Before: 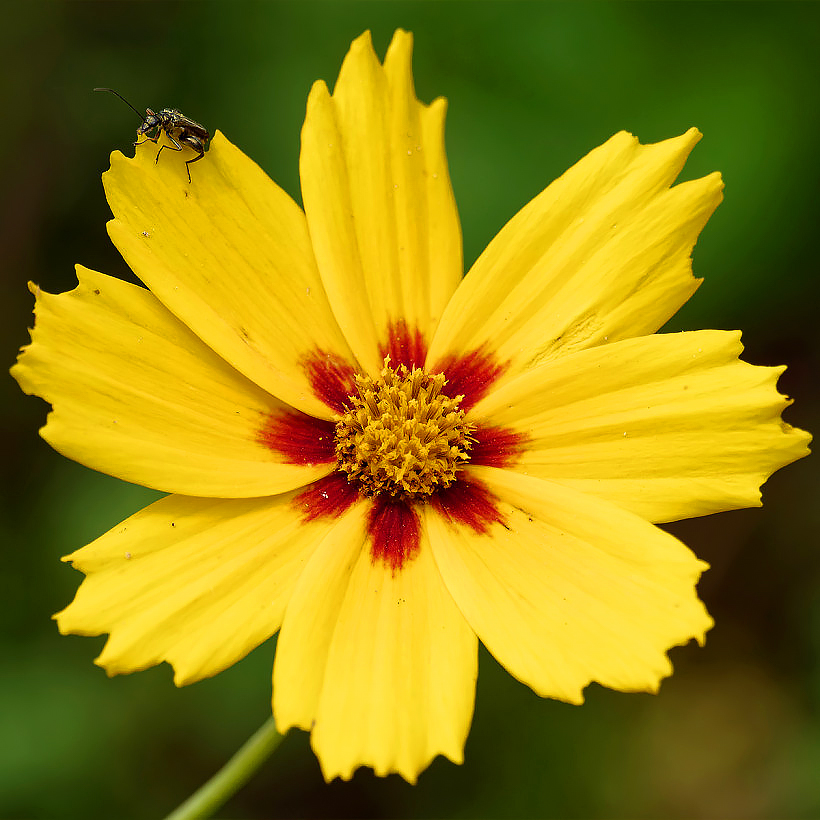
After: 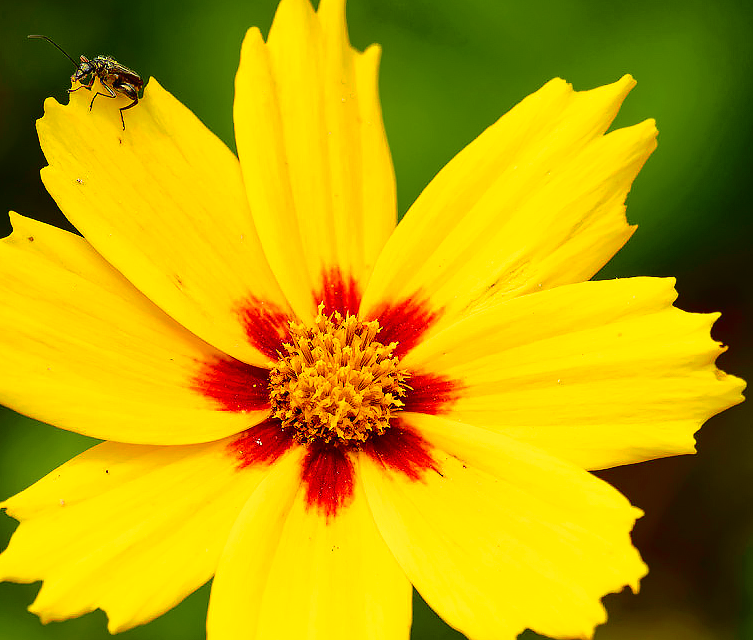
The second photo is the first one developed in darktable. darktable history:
crop: left 8.107%, top 6.566%, bottom 15.364%
exposure: exposure 0.128 EV, compensate highlight preservation false
tone curve: curves: ch0 [(0, 0.013) (0.137, 0.121) (0.326, 0.386) (0.489, 0.573) (0.663, 0.749) (0.854, 0.897) (1, 0.974)]; ch1 [(0, 0) (0.366, 0.367) (0.475, 0.453) (0.494, 0.493) (0.504, 0.497) (0.544, 0.579) (0.562, 0.619) (0.622, 0.694) (1, 1)]; ch2 [(0, 0) (0.333, 0.346) (0.375, 0.375) (0.424, 0.43) (0.476, 0.492) (0.502, 0.503) (0.533, 0.541) (0.572, 0.615) (0.605, 0.656) (0.641, 0.709) (1, 1)], color space Lab, independent channels, preserve colors none
tone equalizer: on, module defaults
